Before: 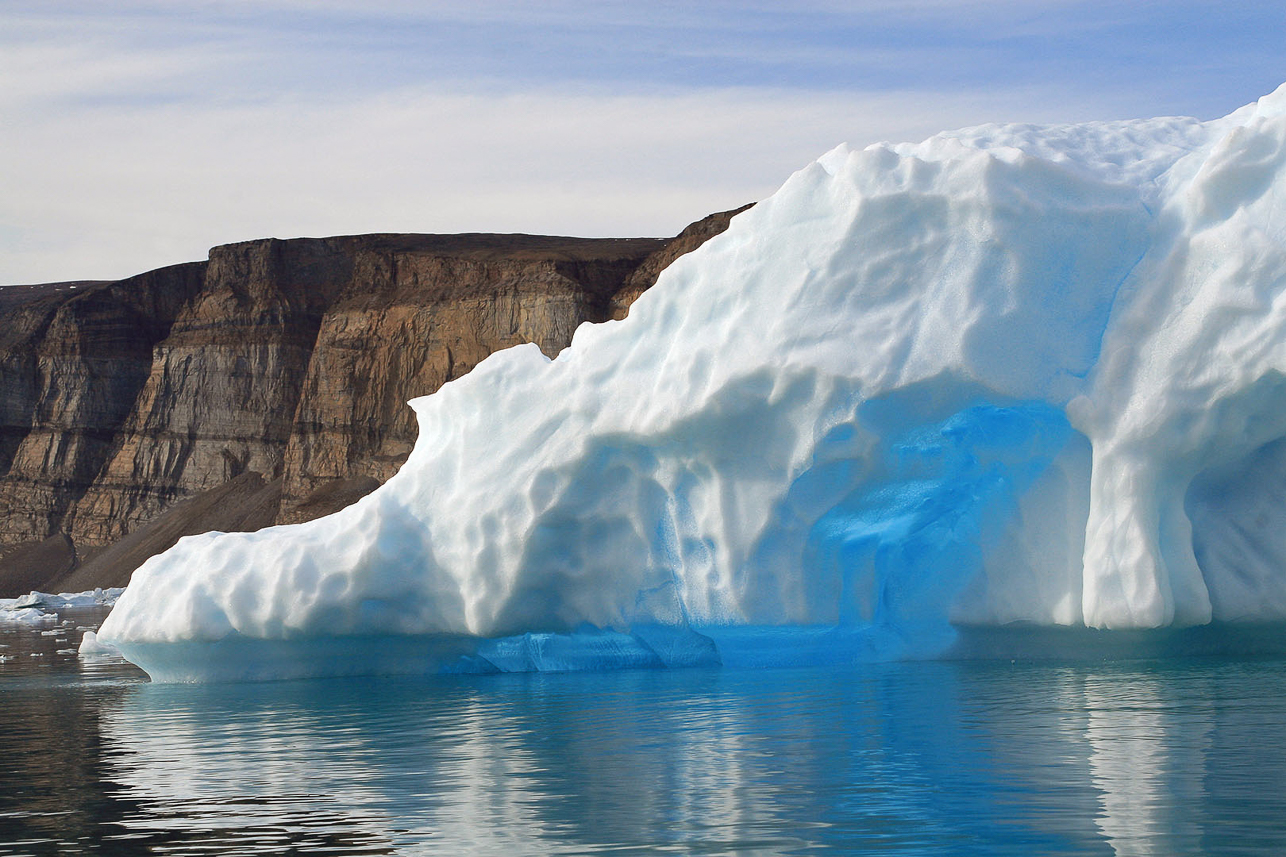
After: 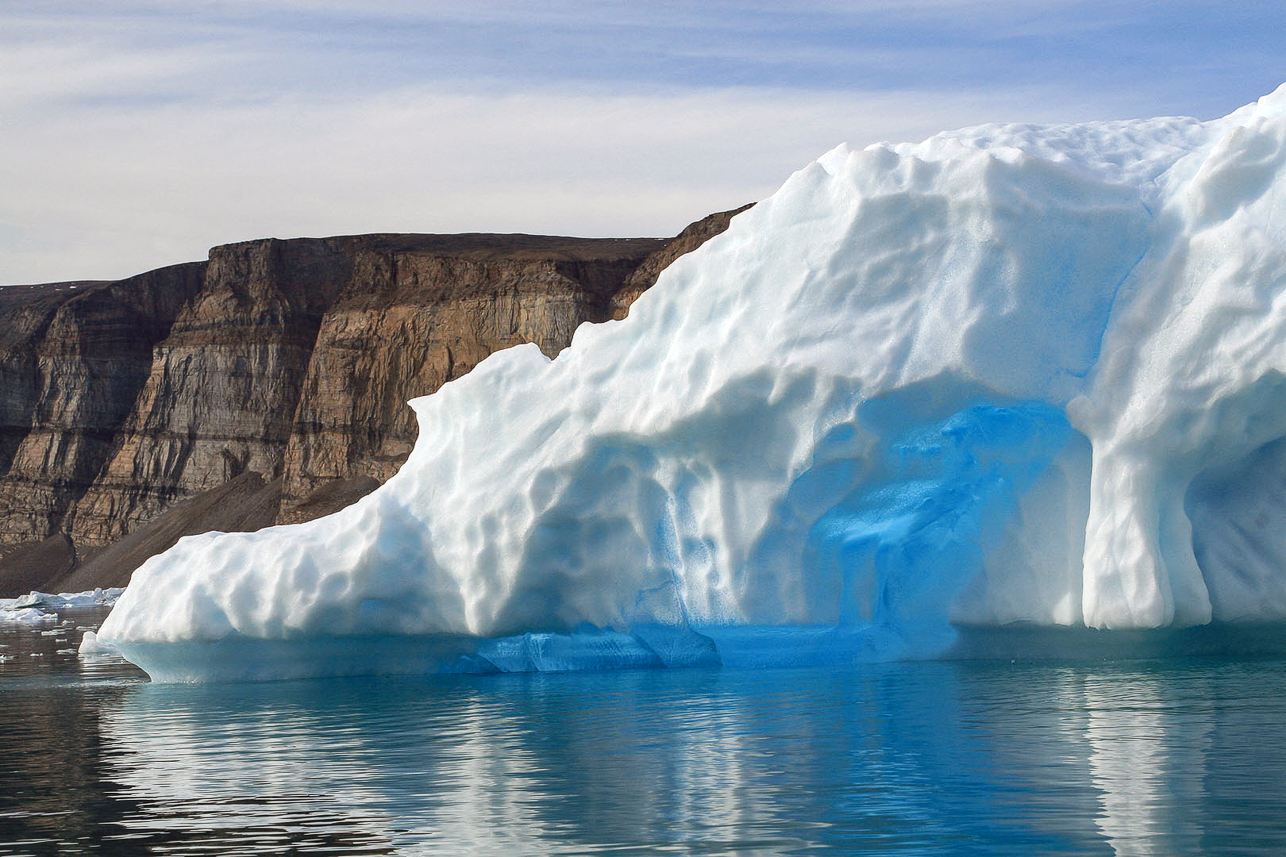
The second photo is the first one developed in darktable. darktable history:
local contrast: on, module defaults
contrast brightness saturation: contrast 0.072
